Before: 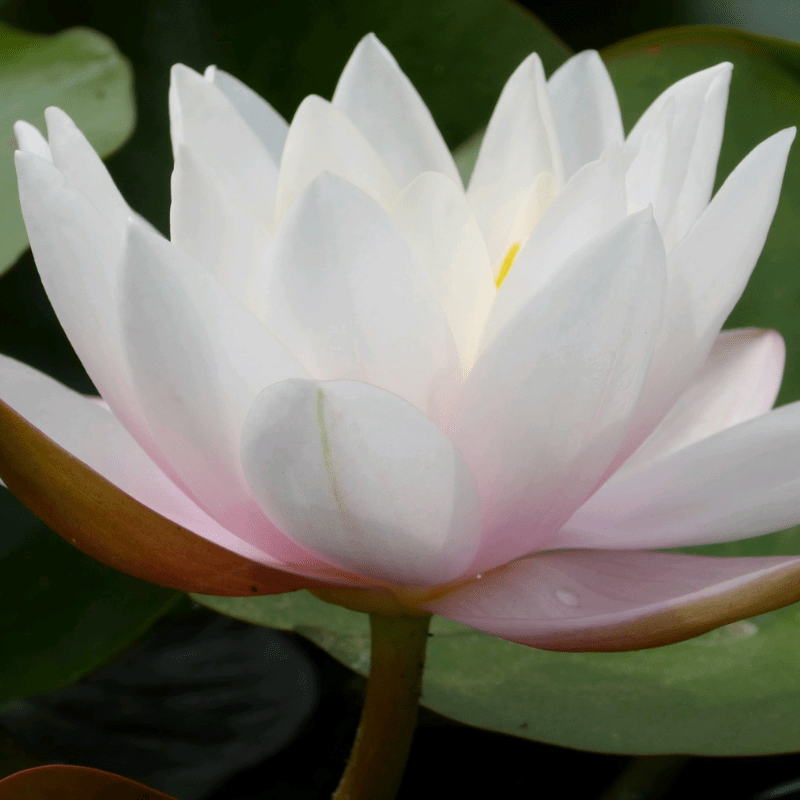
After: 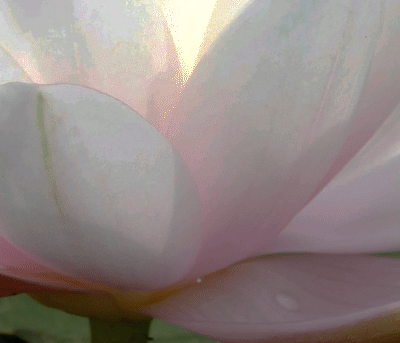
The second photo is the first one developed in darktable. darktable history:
shadows and highlights: shadows 30.04
crop: left 35.026%, top 37.09%, right 14.861%, bottom 19.943%
tone equalizer: -8 EV -0.424 EV, -7 EV -0.367 EV, -6 EV -0.331 EV, -5 EV -0.192 EV, -3 EV 0.245 EV, -2 EV 0.325 EV, -1 EV 0.364 EV, +0 EV 0.445 EV
base curve: curves: ch0 [(0, 0) (0.826, 0.587) (1, 1)], preserve colors none
